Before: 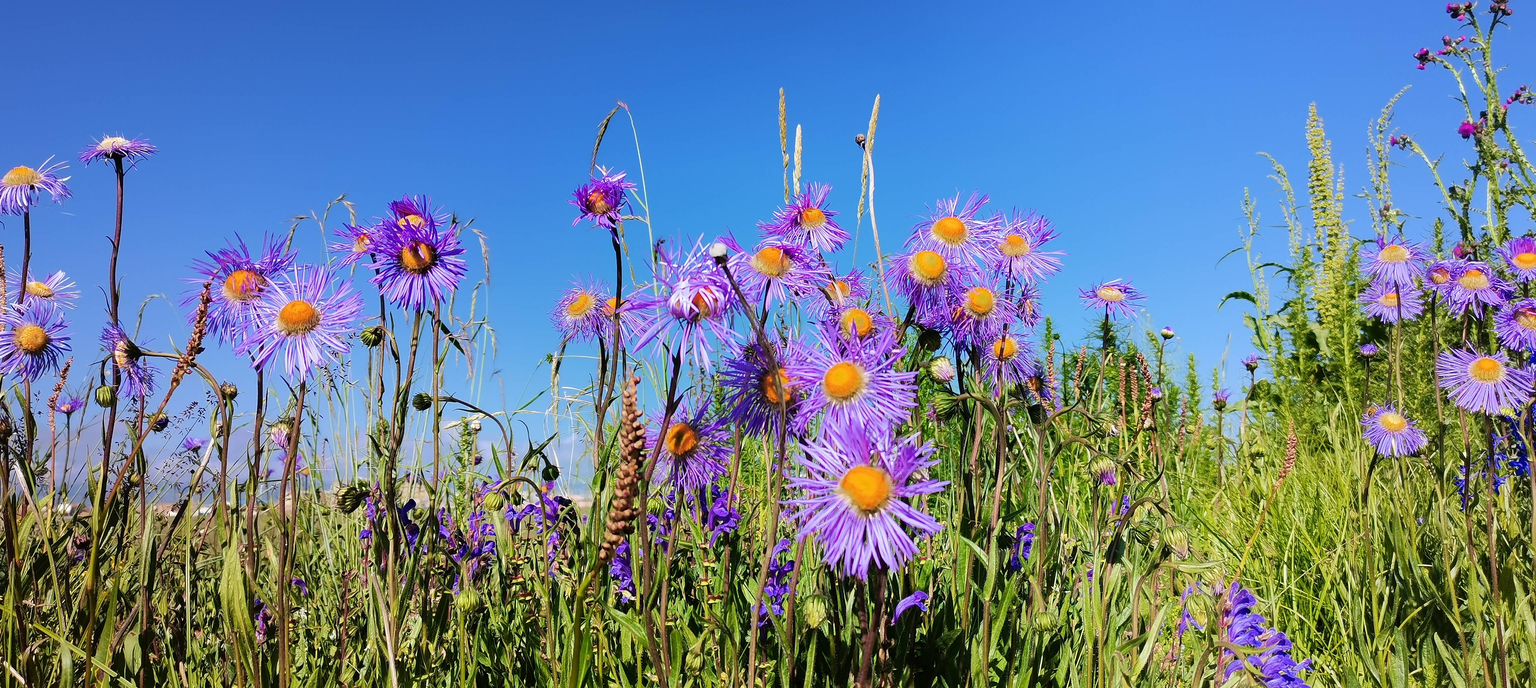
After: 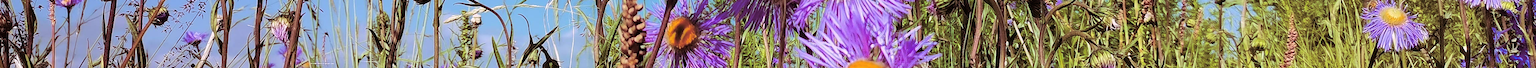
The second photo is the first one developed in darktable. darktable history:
crop and rotate: top 59.084%, bottom 30.916%
split-toning: highlights › hue 298.8°, highlights › saturation 0.73, compress 41.76%
